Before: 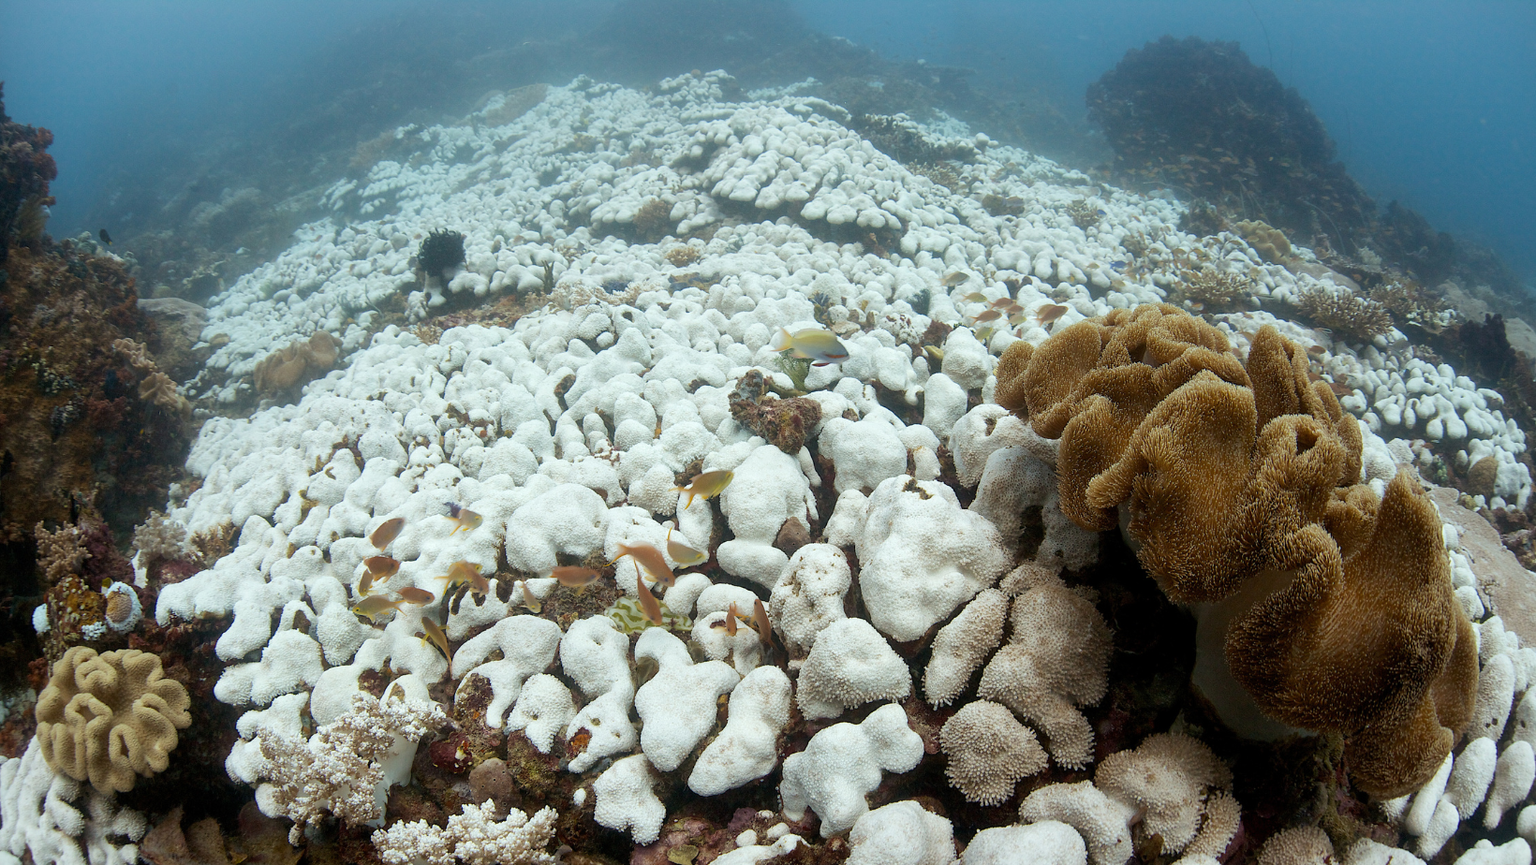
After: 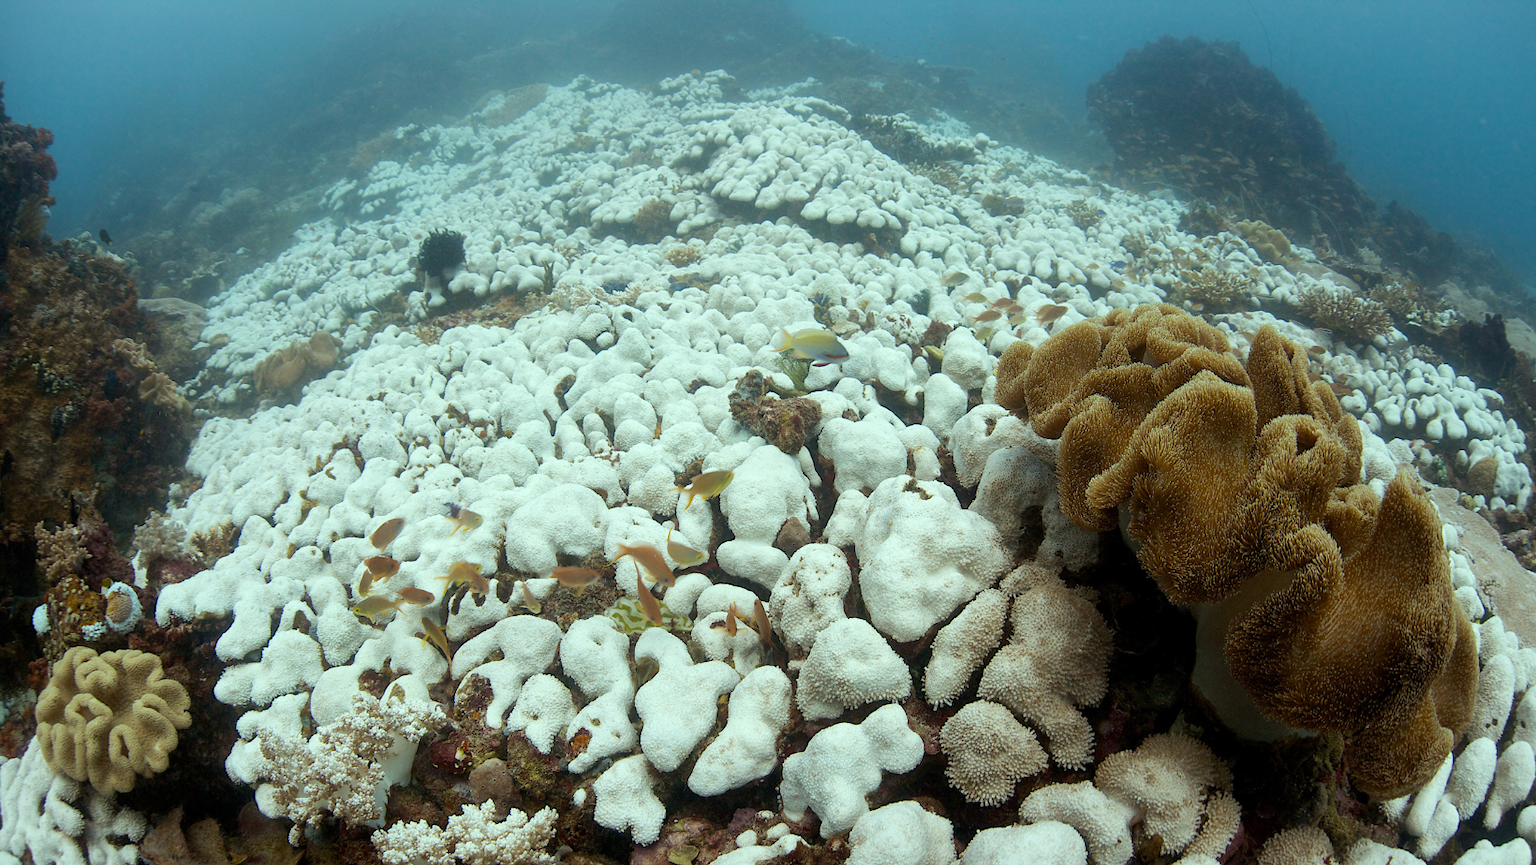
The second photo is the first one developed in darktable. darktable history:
color correction: highlights a* -8.46, highlights b* 3.19
